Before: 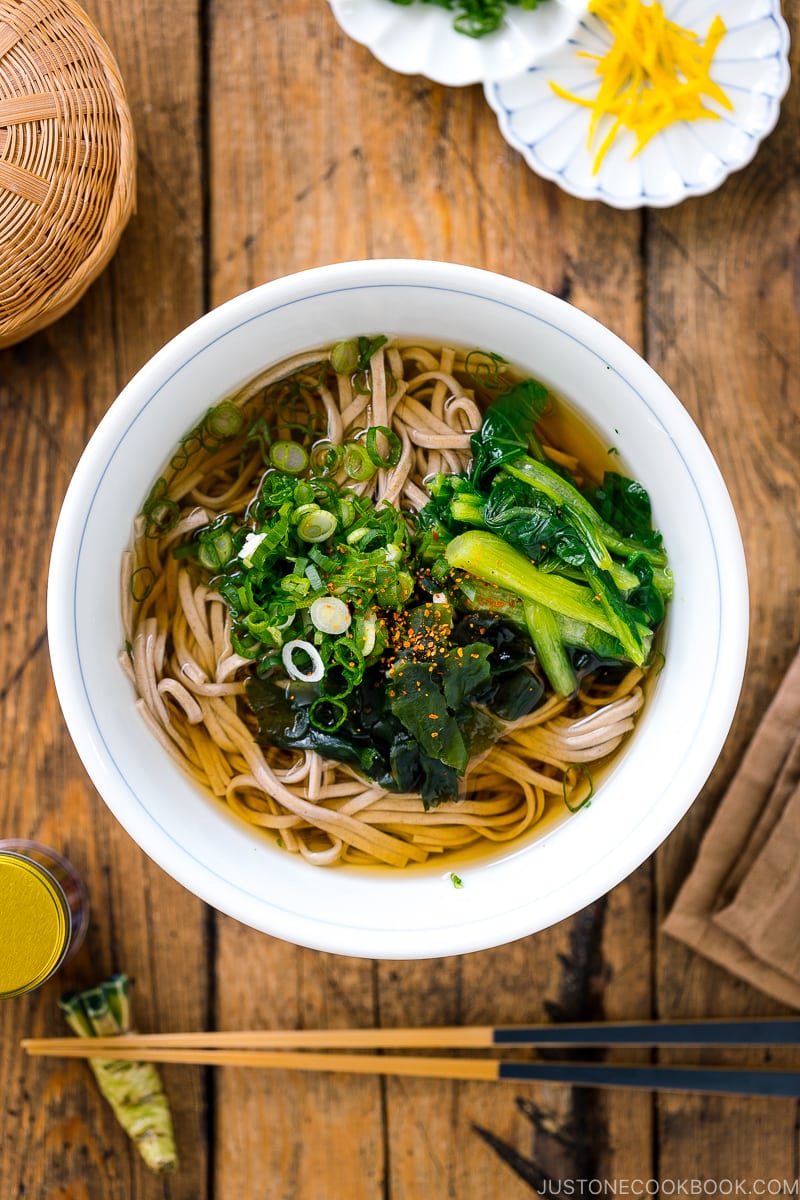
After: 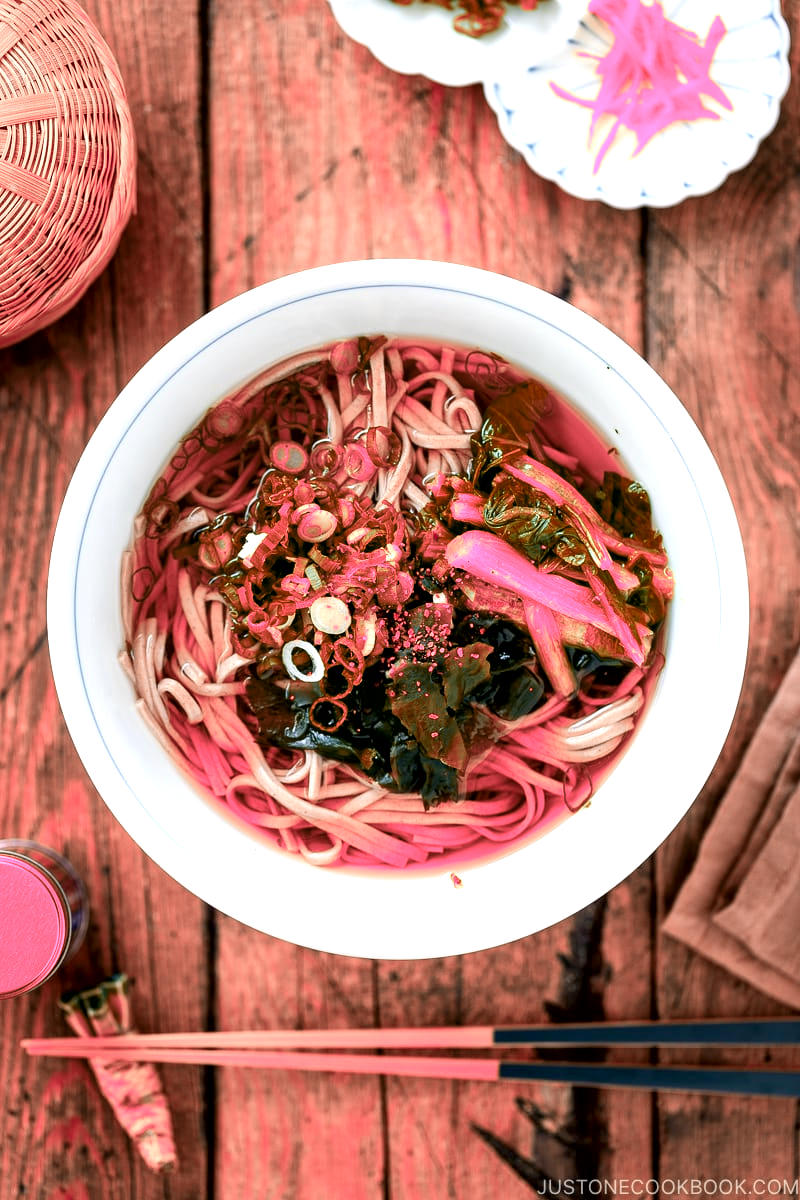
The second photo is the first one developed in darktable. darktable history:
exposure: black level correction 0.005, exposure 0.417 EV, compensate highlight preservation false
local contrast: mode bilateral grid, contrast 20, coarseness 50, detail 120%, midtone range 0.2
color zones: curves: ch2 [(0, 0.488) (0.143, 0.417) (0.286, 0.212) (0.429, 0.179) (0.571, 0.154) (0.714, 0.415) (0.857, 0.495) (1, 0.488)]
